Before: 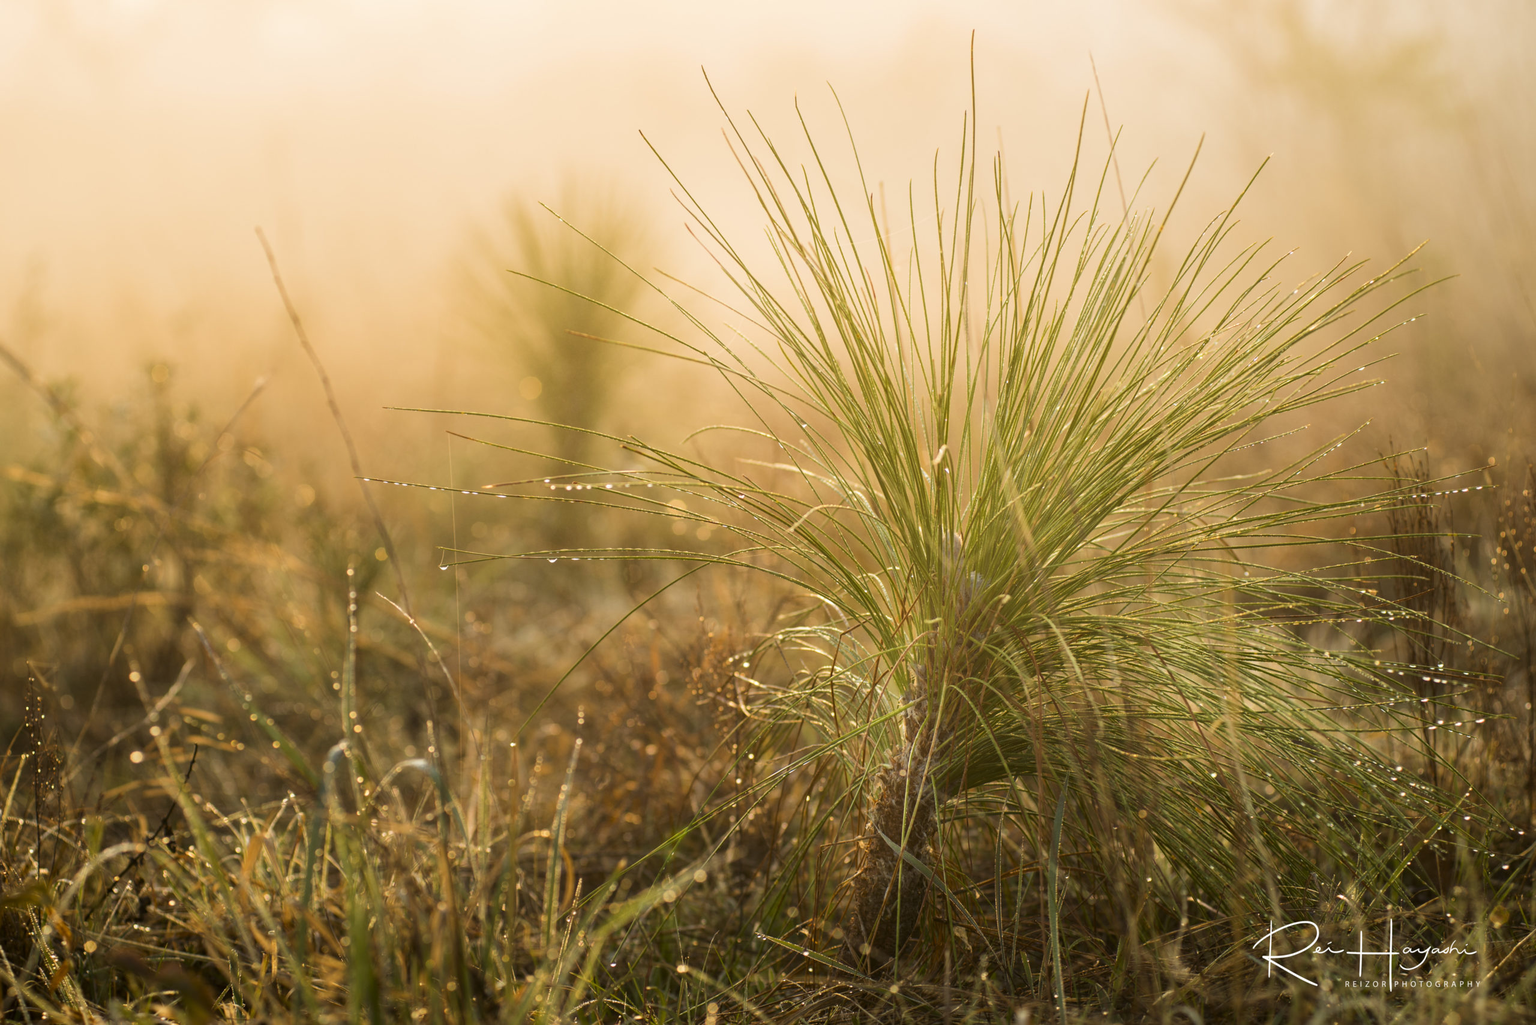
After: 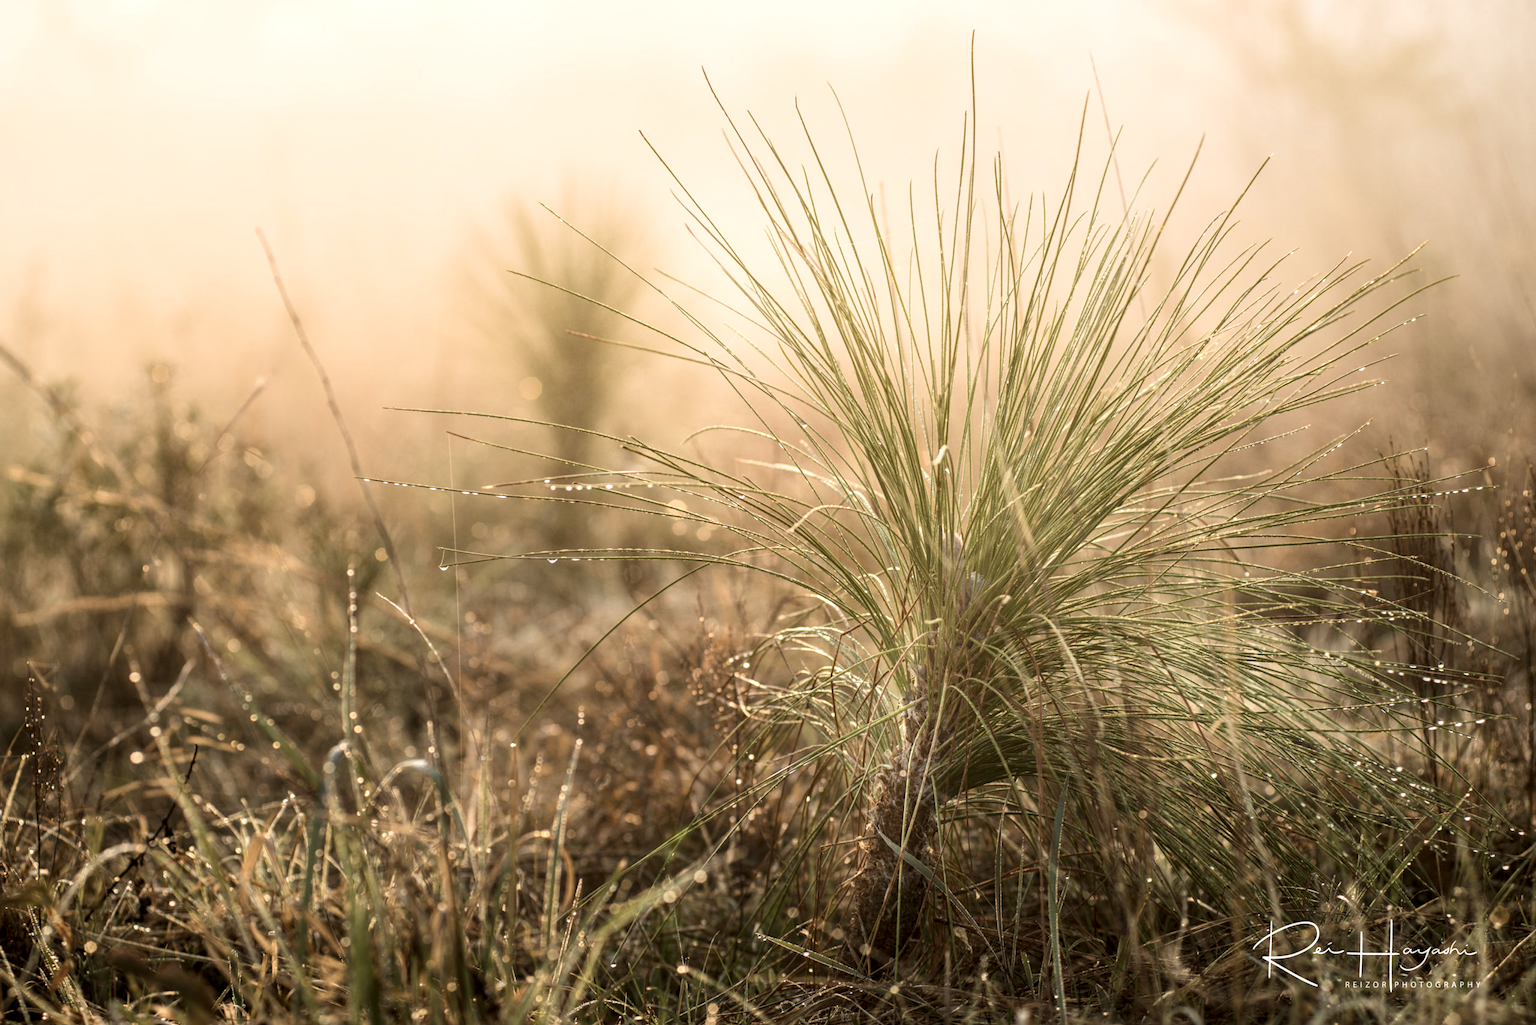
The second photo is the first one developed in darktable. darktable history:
tone equalizer: on, module defaults
shadows and highlights: shadows -12.5, white point adjustment 4, highlights 28.33
contrast brightness saturation: contrast 0.1, saturation -0.36
local contrast: on, module defaults
